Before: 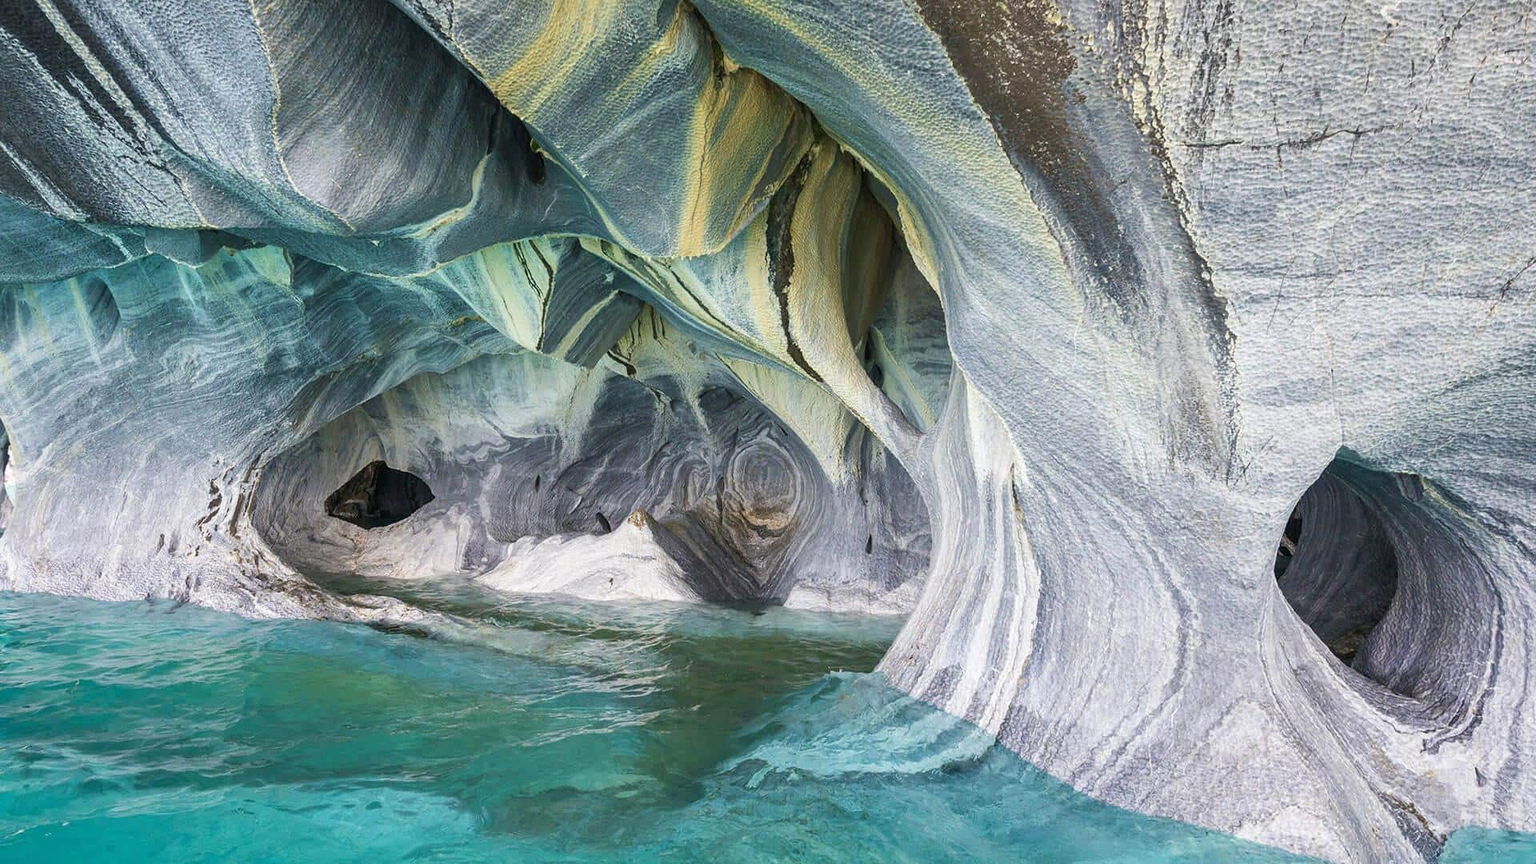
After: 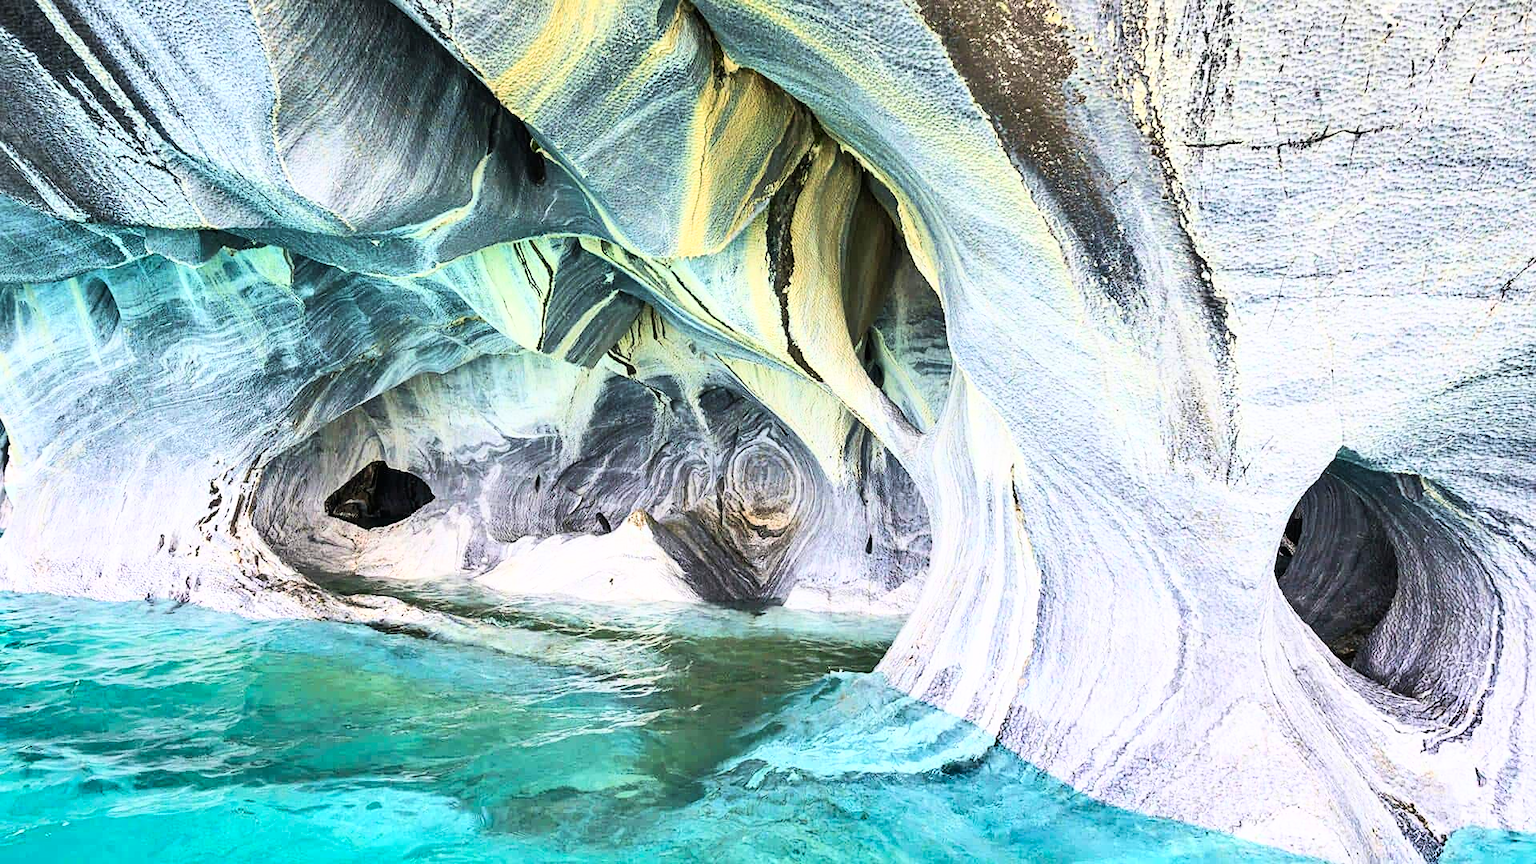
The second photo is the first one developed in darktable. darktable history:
sharpen: amount 0.208
base curve: curves: ch0 [(0, 0) (0.007, 0.004) (0.027, 0.03) (0.046, 0.07) (0.207, 0.54) (0.442, 0.872) (0.673, 0.972) (1, 1)], exposure shift 0.566
shadows and highlights: shadows 22.57, highlights -48.75, soften with gaussian
